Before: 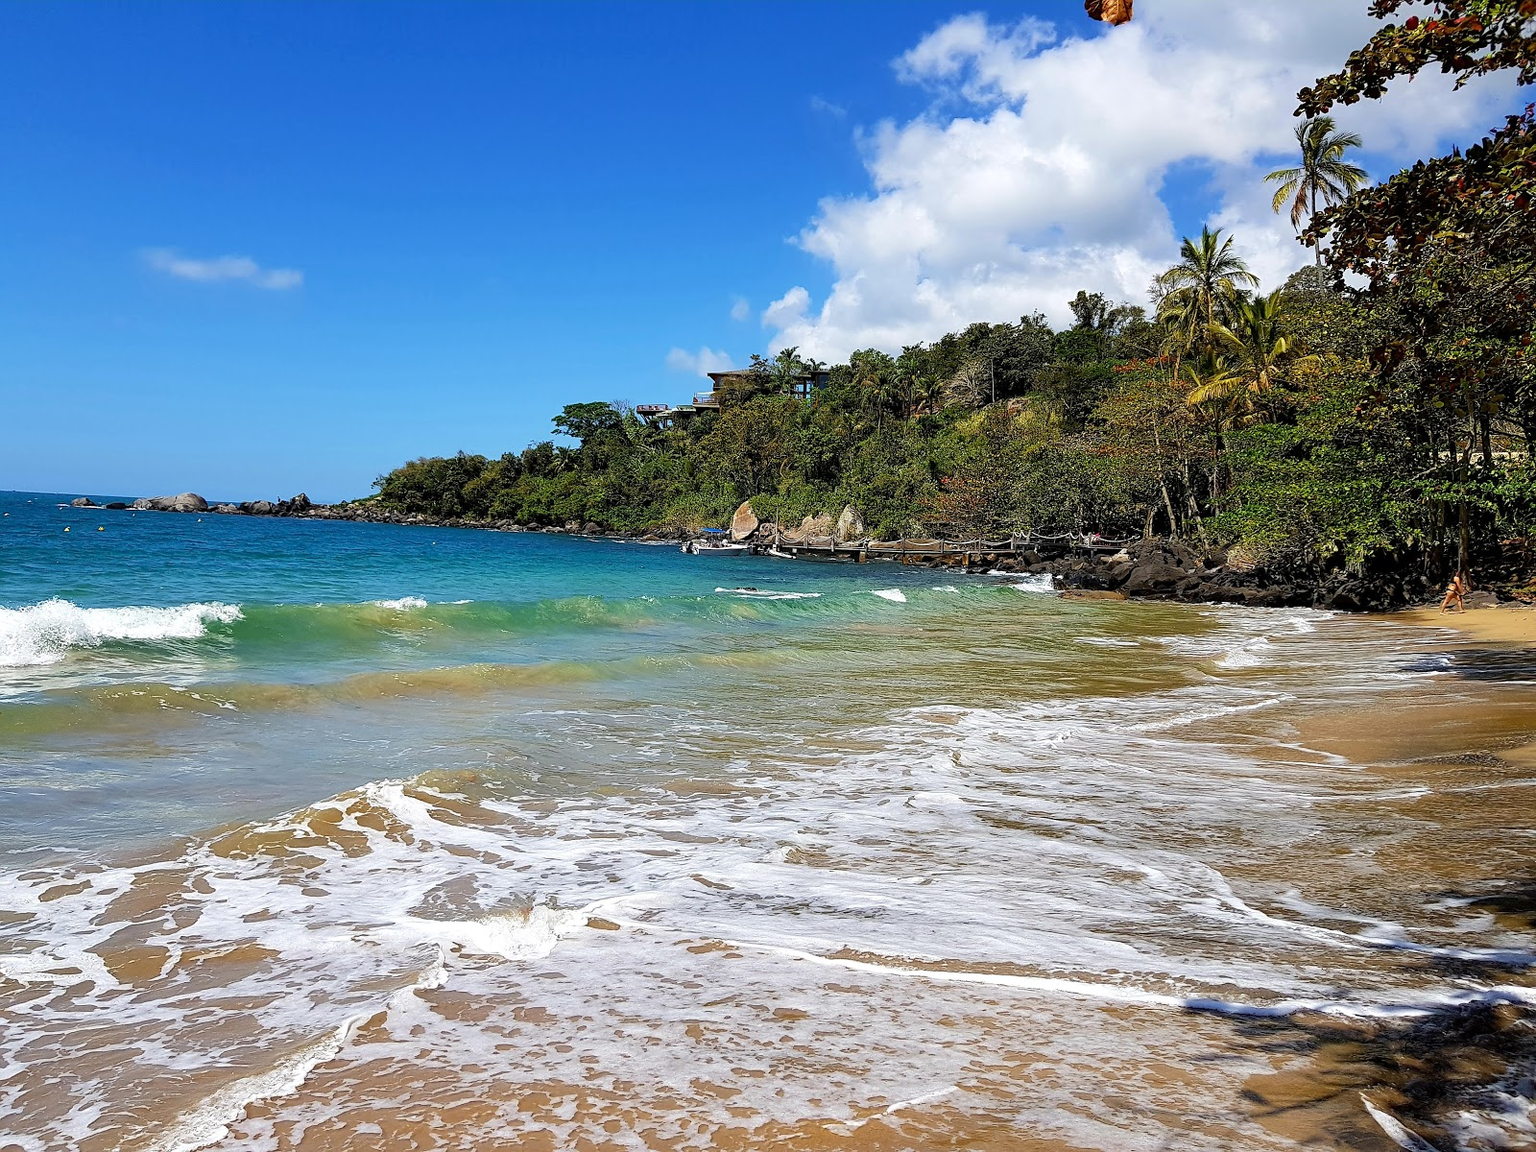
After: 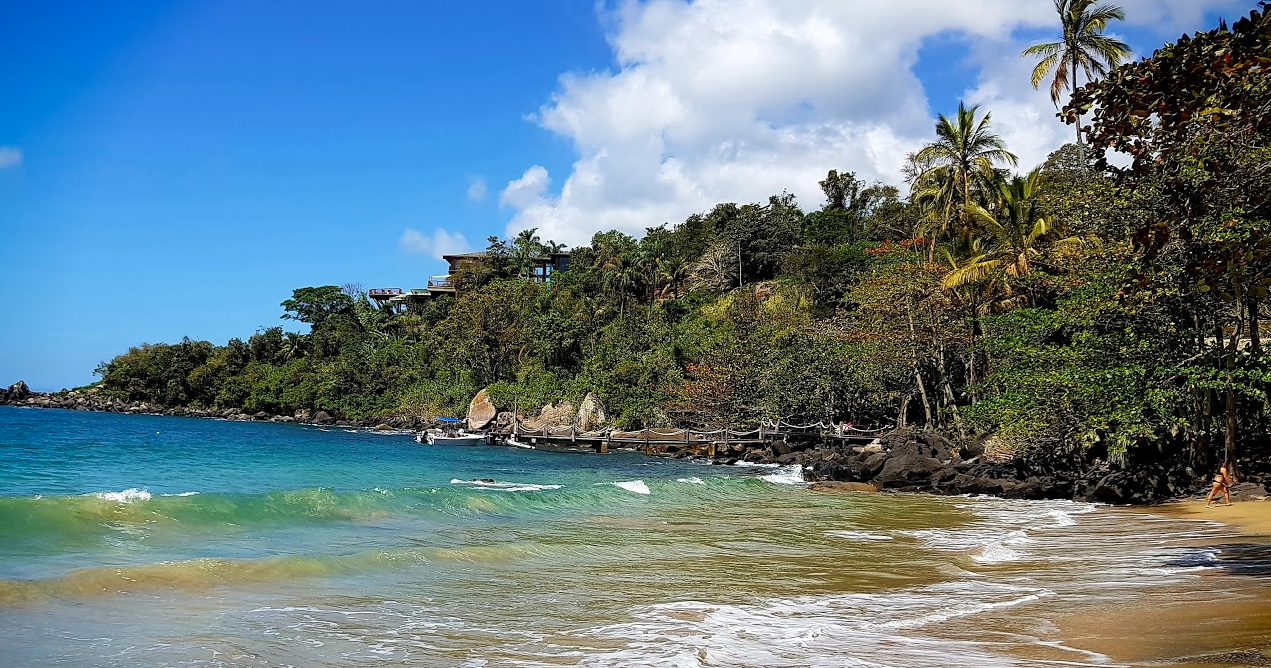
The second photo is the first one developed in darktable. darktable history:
tone equalizer: on, module defaults
crop: left 18.38%, top 11.092%, right 2.134%, bottom 33.217%
vignetting: fall-off start 88.53%, fall-off radius 44.2%, saturation 0.376, width/height ratio 1.161
